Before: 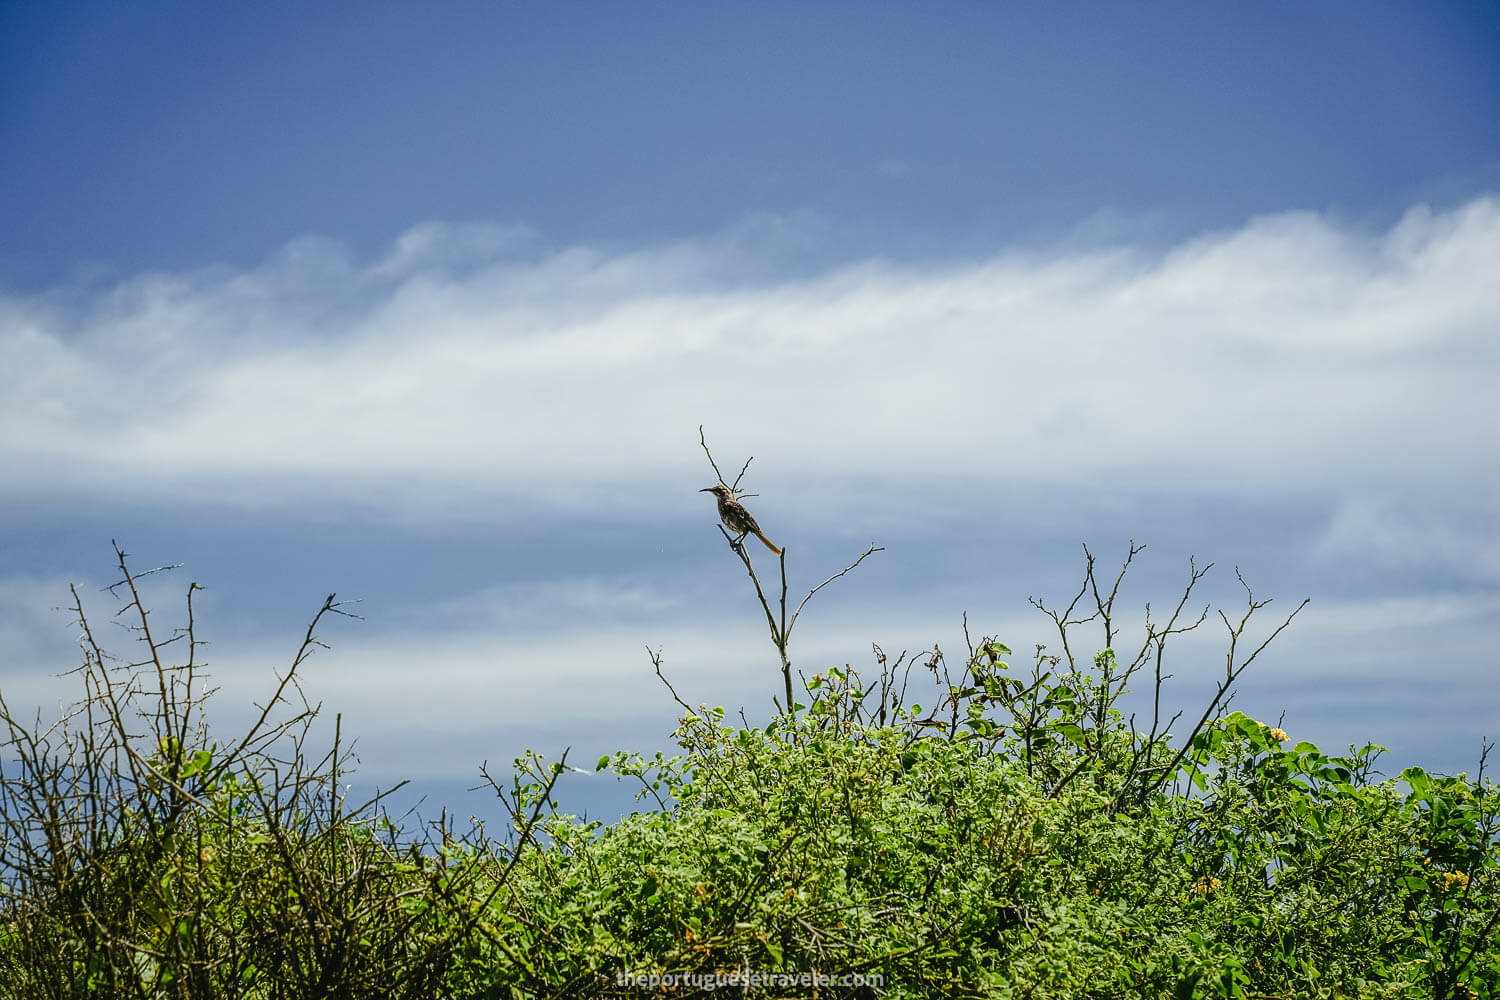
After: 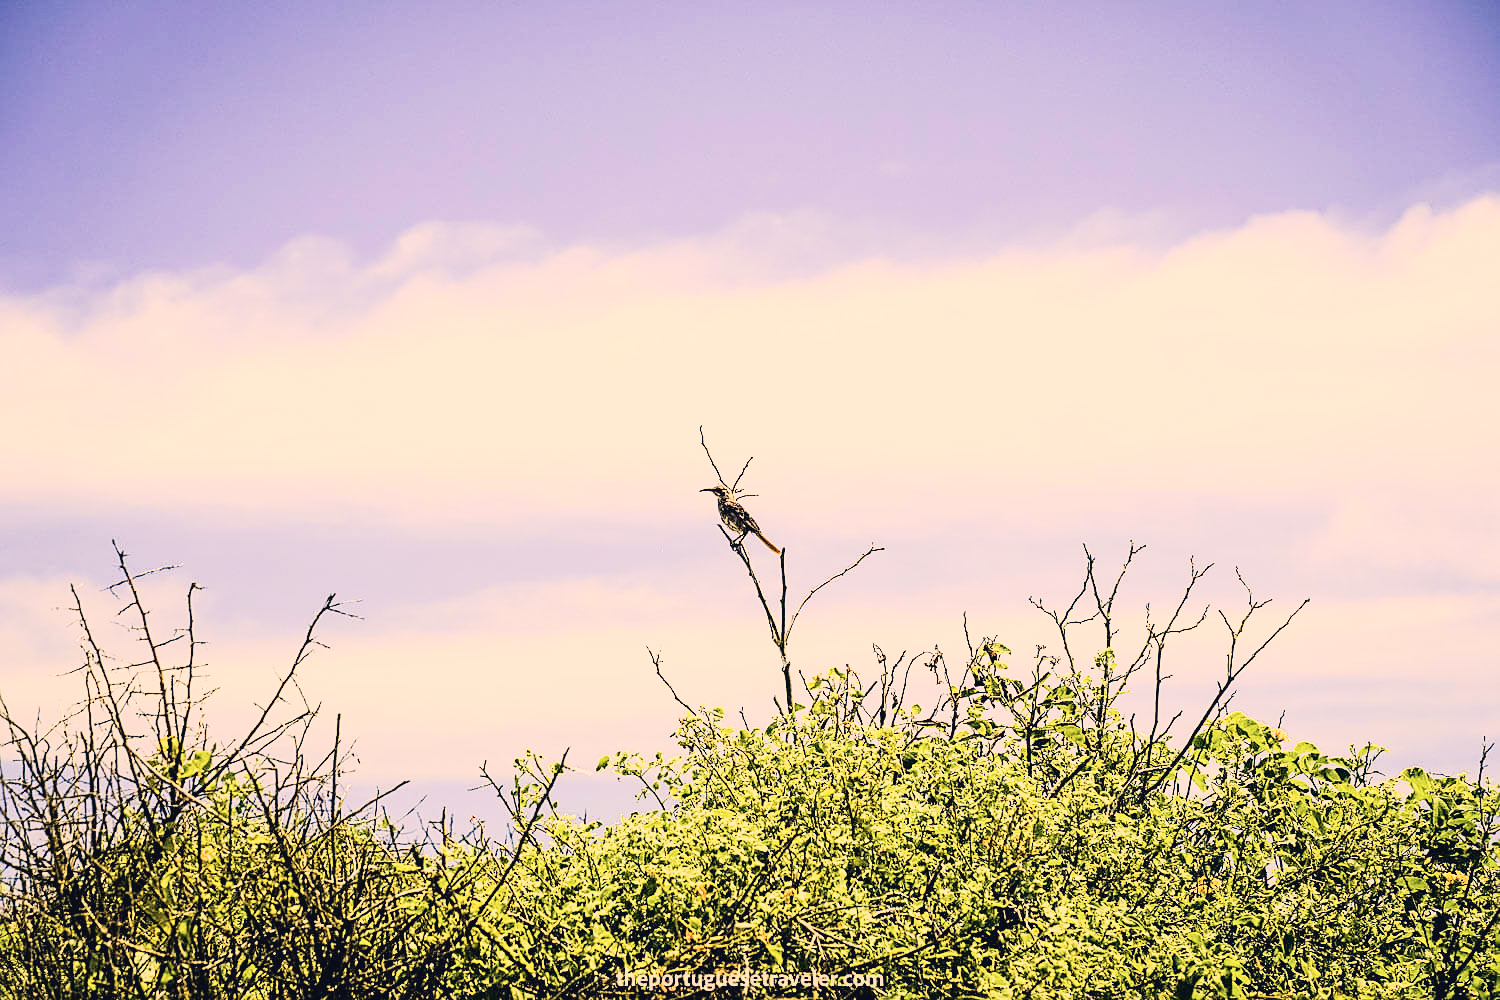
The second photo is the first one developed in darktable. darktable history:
color correction: highlights a* 19.9, highlights b* 27.77, shadows a* 3.5, shadows b* -17.62, saturation 0.716
sharpen: on, module defaults
exposure: black level correction 0, exposure 1.105 EV, compensate highlight preservation false
tone curve: curves: ch0 [(0.003, 0.032) (0.037, 0.037) (0.142, 0.117) (0.279, 0.311) (0.405, 0.49) (0.526, 0.651) (0.722, 0.857) (0.875, 0.946) (1, 0.98)]; ch1 [(0, 0) (0.305, 0.325) (0.453, 0.437) (0.482, 0.473) (0.501, 0.498) (0.515, 0.523) (0.559, 0.591) (0.6, 0.659) (0.656, 0.71) (1, 1)]; ch2 [(0, 0) (0.323, 0.277) (0.424, 0.396) (0.479, 0.484) (0.499, 0.502) (0.515, 0.537) (0.564, 0.595) (0.644, 0.703) (0.742, 0.803) (1, 1)], color space Lab, independent channels, preserve colors none
filmic rgb: black relative exposure -7.65 EV, white relative exposure 4.56 EV, hardness 3.61
